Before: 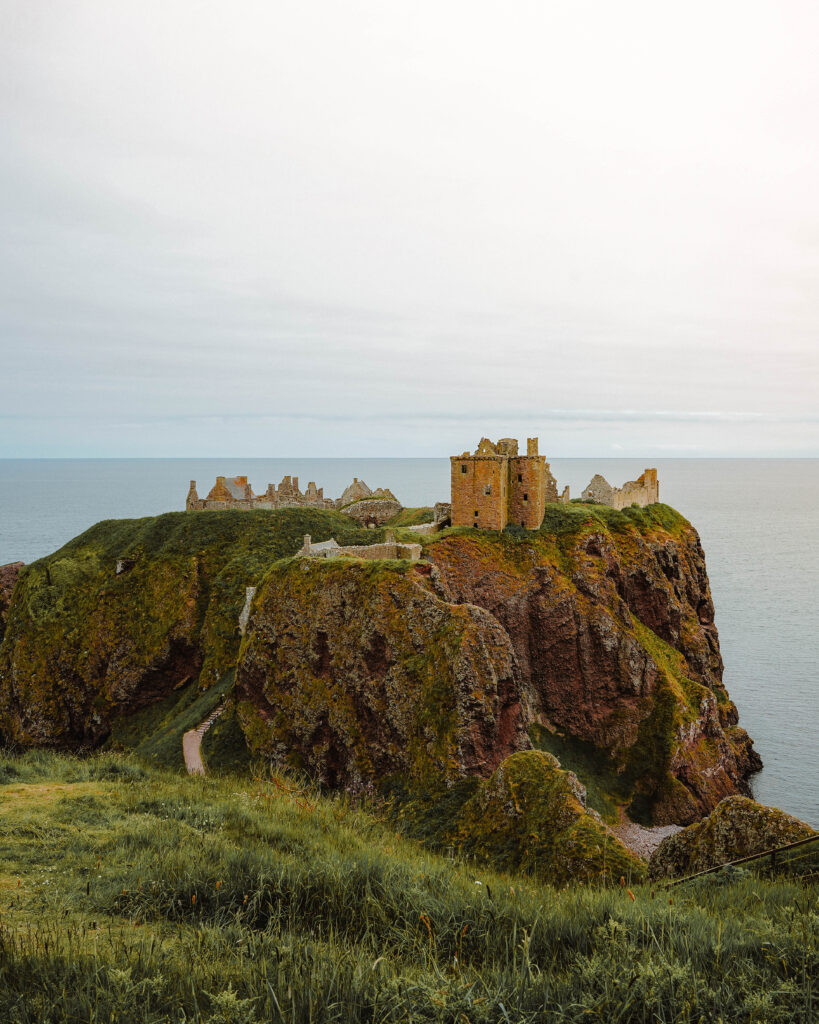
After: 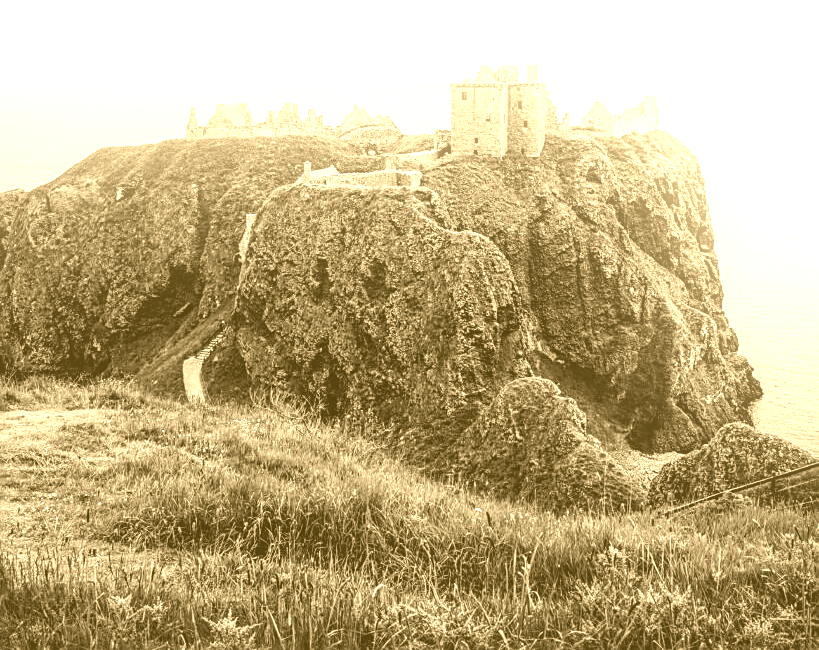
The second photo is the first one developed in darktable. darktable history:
crop and rotate: top 36.435%
bloom: on, module defaults
local contrast: detail 130%
colorize: hue 36°, source mix 100%
base curve: exposure shift 0, preserve colors none
sharpen: on, module defaults
tone curve: curves: ch0 [(0, 0.006) (0.037, 0.022) (0.123, 0.105) (0.19, 0.173) (0.277, 0.279) (0.474, 0.517) (0.597, 0.662) (0.687, 0.774) (0.855, 0.891) (1, 0.982)]; ch1 [(0, 0) (0.243, 0.245) (0.422, 0.415) (0.493, 0.498) (0.508, 0.503) (0.531, 0.55) (0.551, 0.582) (0.626, 0.672) (0.694, 0.732) (1, 1)]; ch2 [(0, 0) (0.249, 0.216) (0.356, 0.329) (0.424, 0.442) (0.476, 0.477) (0.498, 0.503) (0.517, 0.524) (0.532, 0.547) (0.562, 0.592) (0.614, 0.657) (0.706, 0.748) (0.808, 0.809) (0.991, 0.968)], color space Lab, independent channels, preserve colors none
